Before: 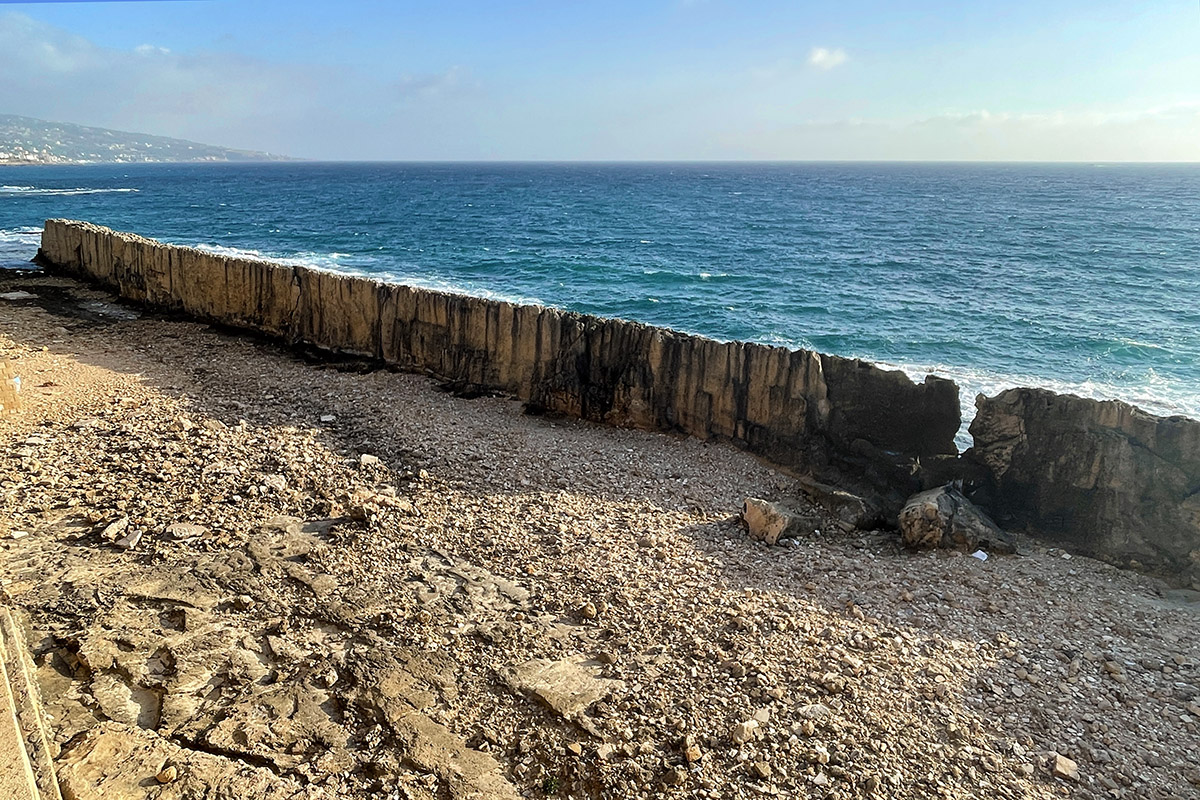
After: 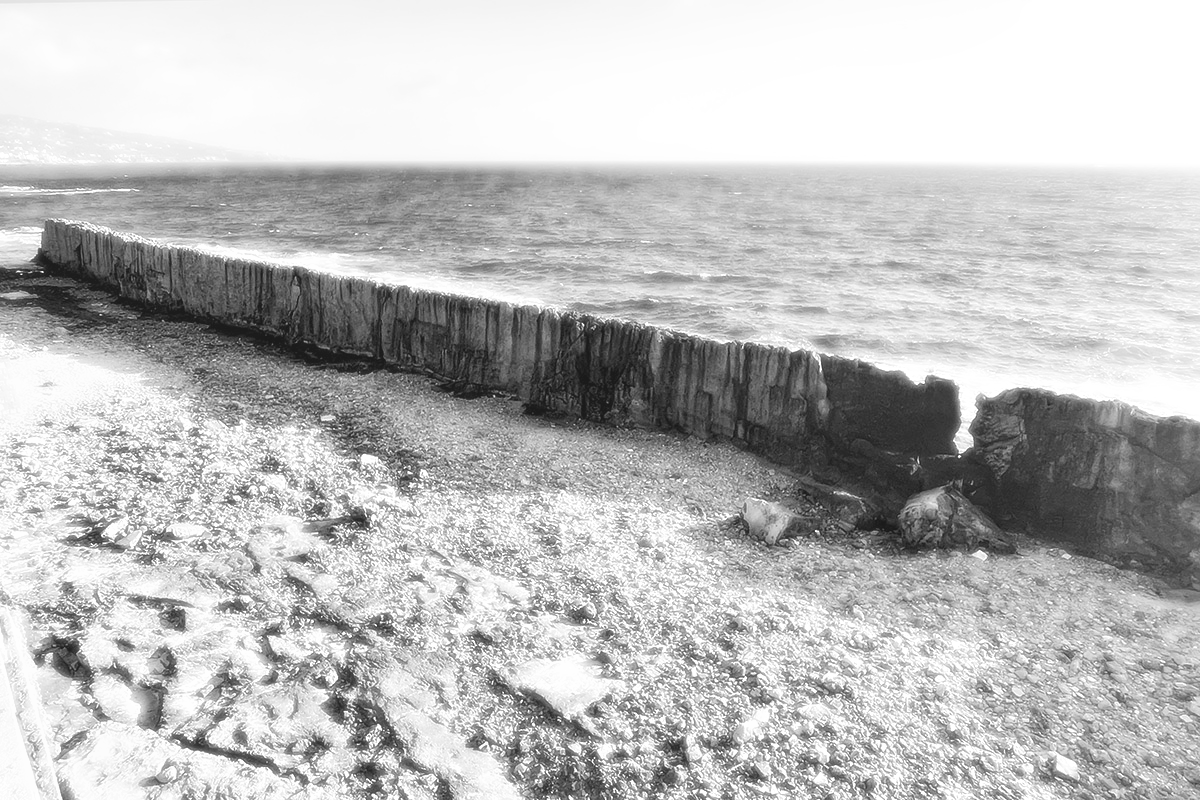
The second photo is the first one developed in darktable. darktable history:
exposure: black level correction -0.005, exposure 0.622 EV, compensate highlight preservation false
bloom: size 0%, threshold 54.82%, strength 8.31%
shadows and highlights: on, module defaults
monochrome: on, module defaults
